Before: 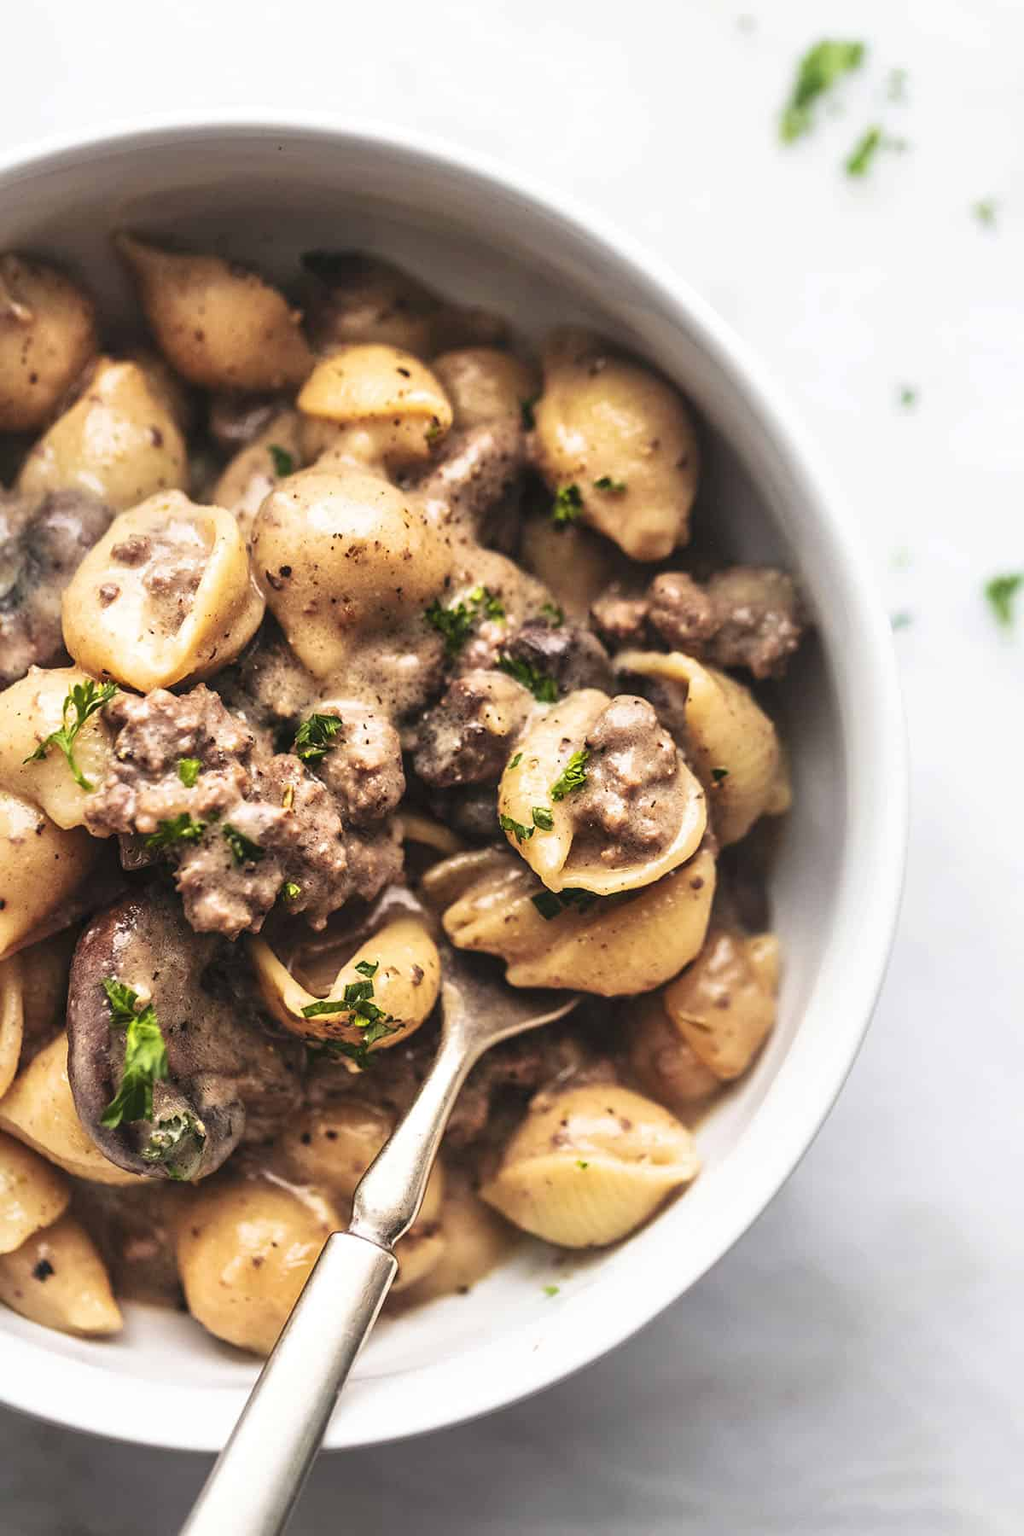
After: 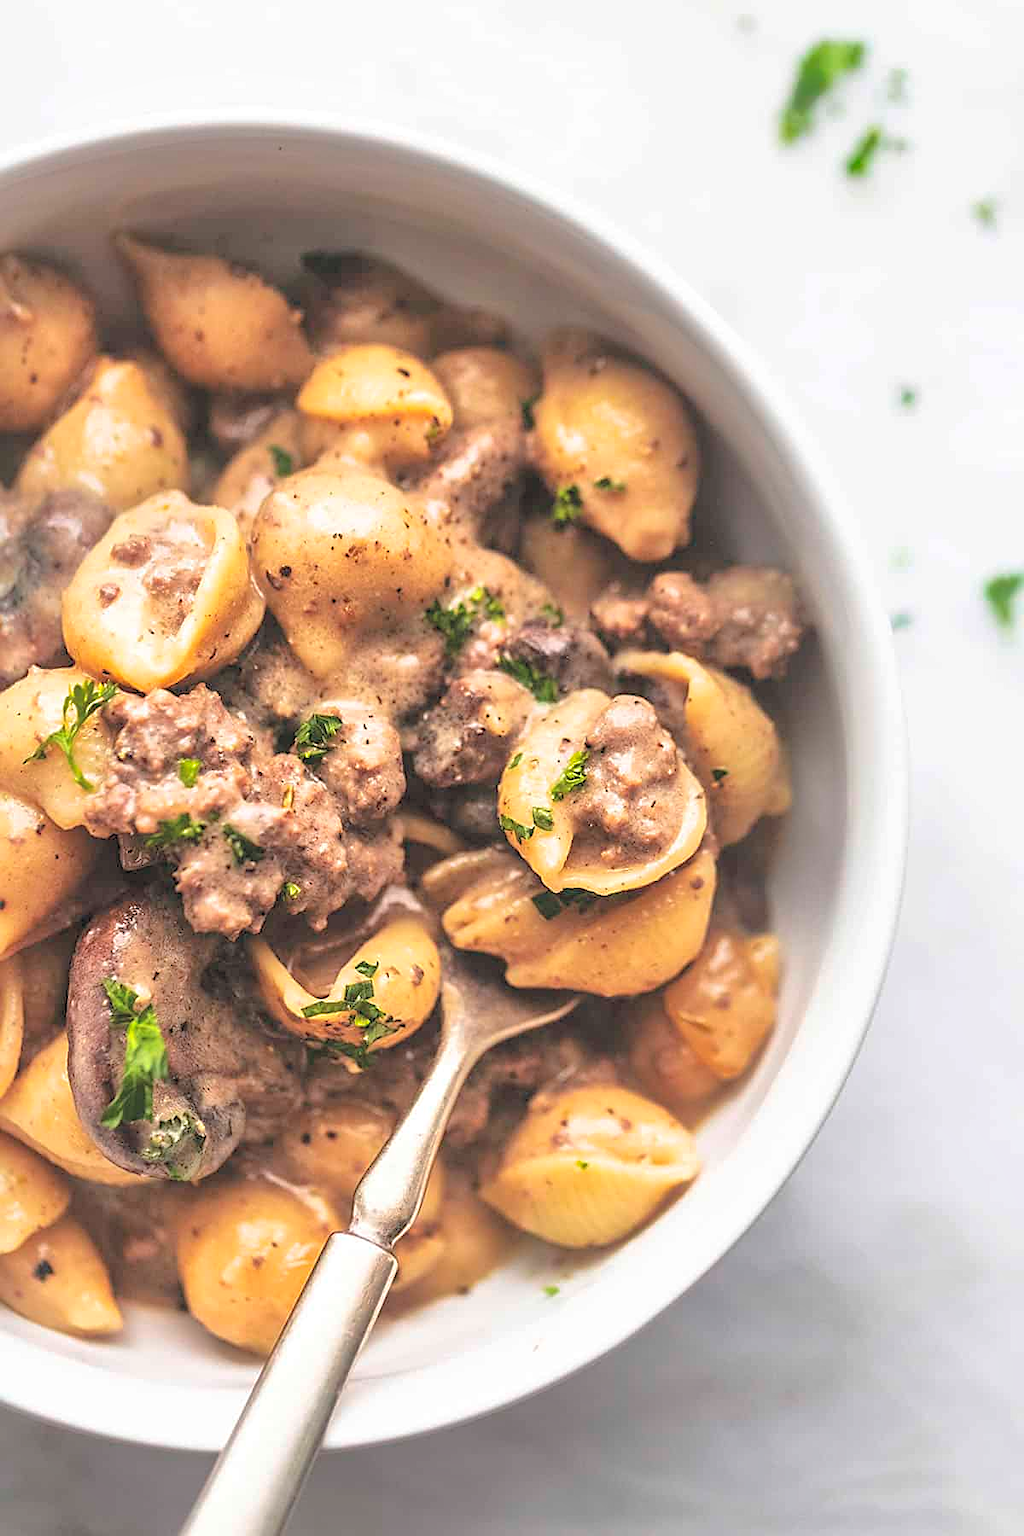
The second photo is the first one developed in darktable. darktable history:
sharpen: on, module defaults
contrast brightness saturation: brightness 0.277
shadows and highlights: on, module defaults
